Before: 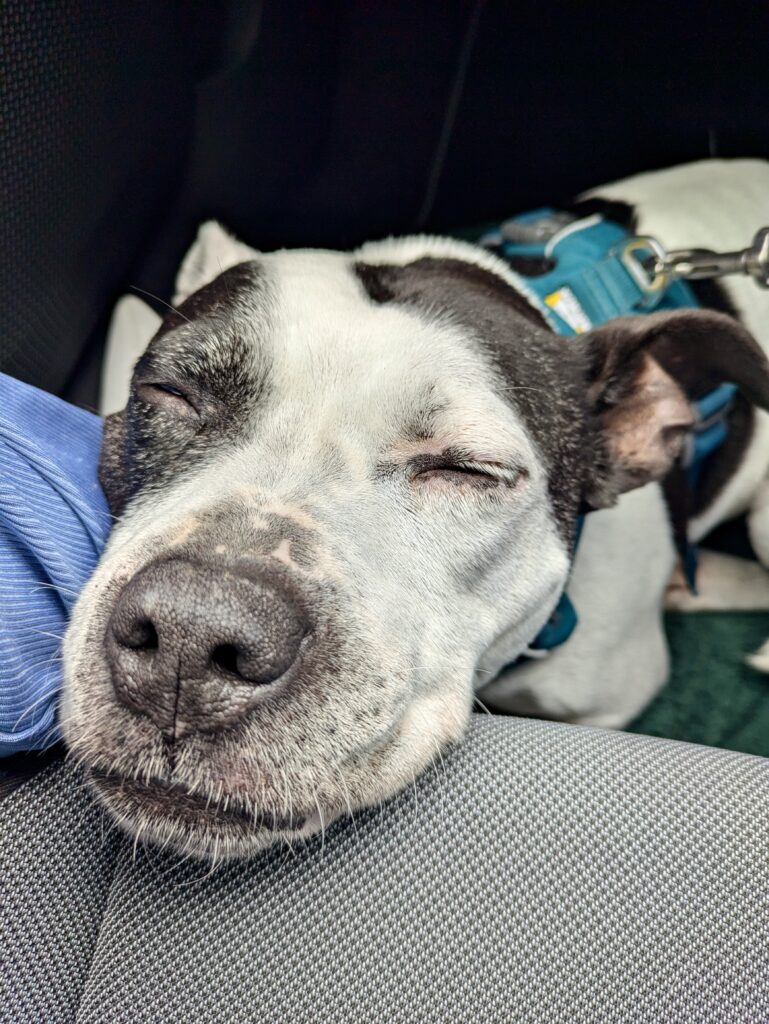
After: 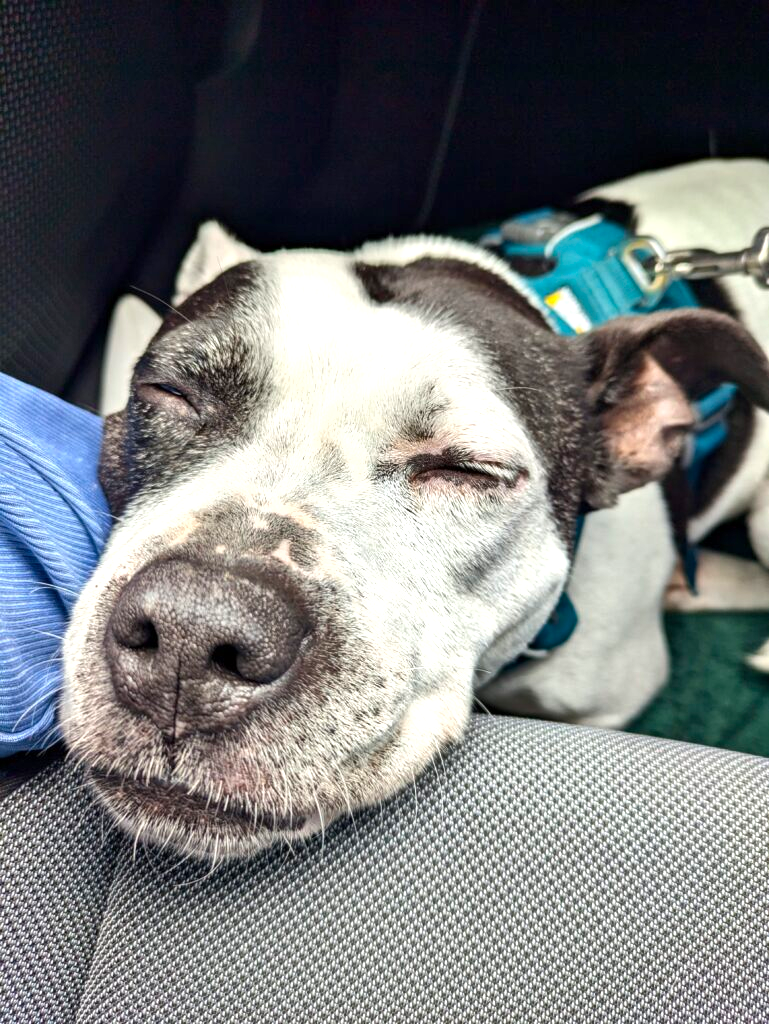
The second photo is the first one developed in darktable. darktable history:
exposure: exposure 0.527 EV, compensate exposure bias true, compensate highlight preservation false
shadows and highlights: radius 107.34, shadows 23.3, highlights -57.86, low approximation 0.01, soften with gaussian
